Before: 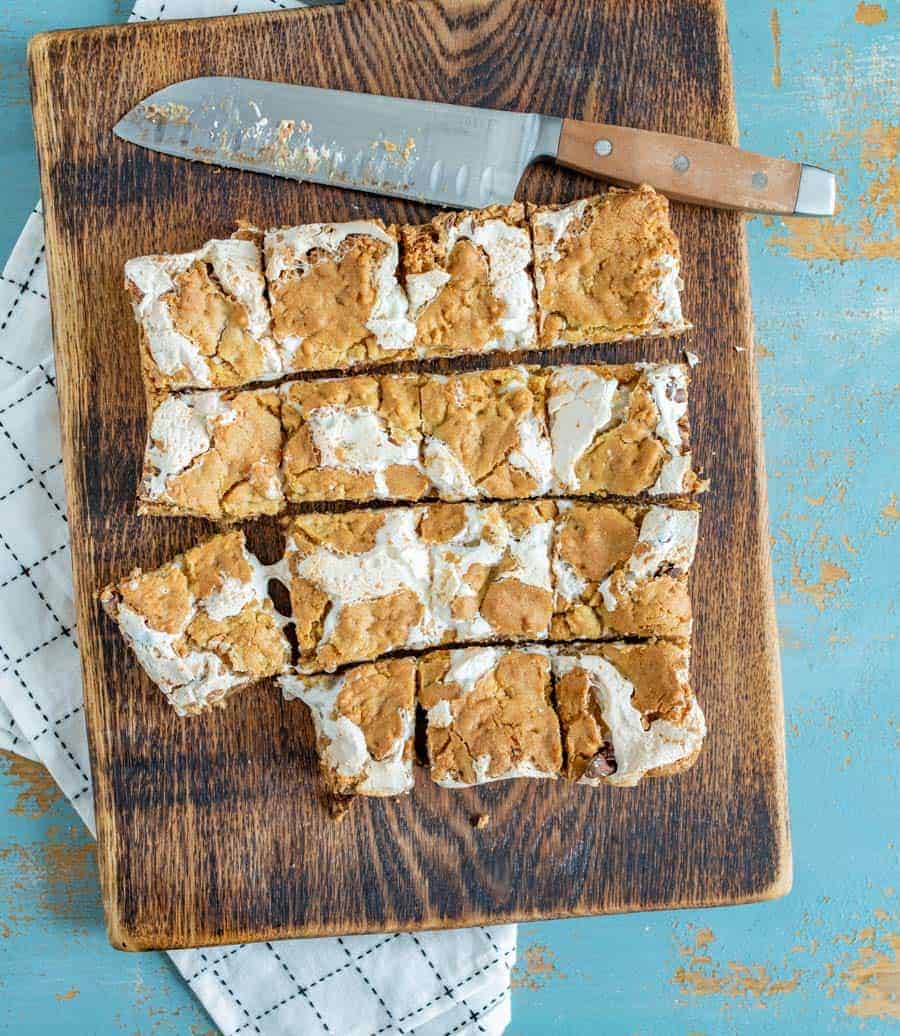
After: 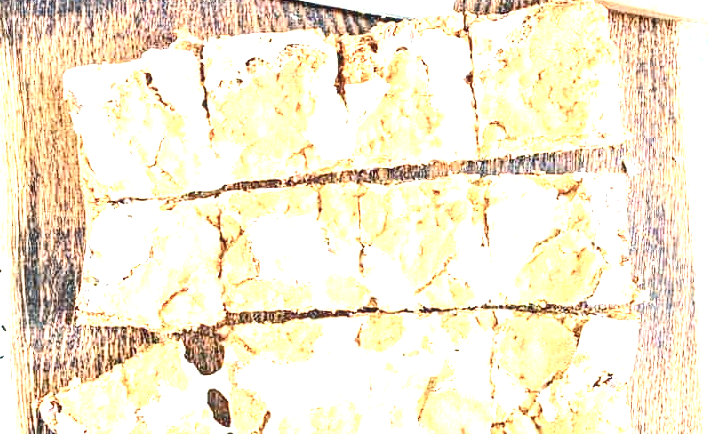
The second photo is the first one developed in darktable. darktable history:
crop: left 6.805%, top 18.4%, right 14.477%, bottom 39.63%
local contrast: on, module defaults
contrast brightness saturation: contrast 0.247, saturation -0.315
exposure: black level correction 0.001, exposure 2.618 EV, compensate highlight preservation false
